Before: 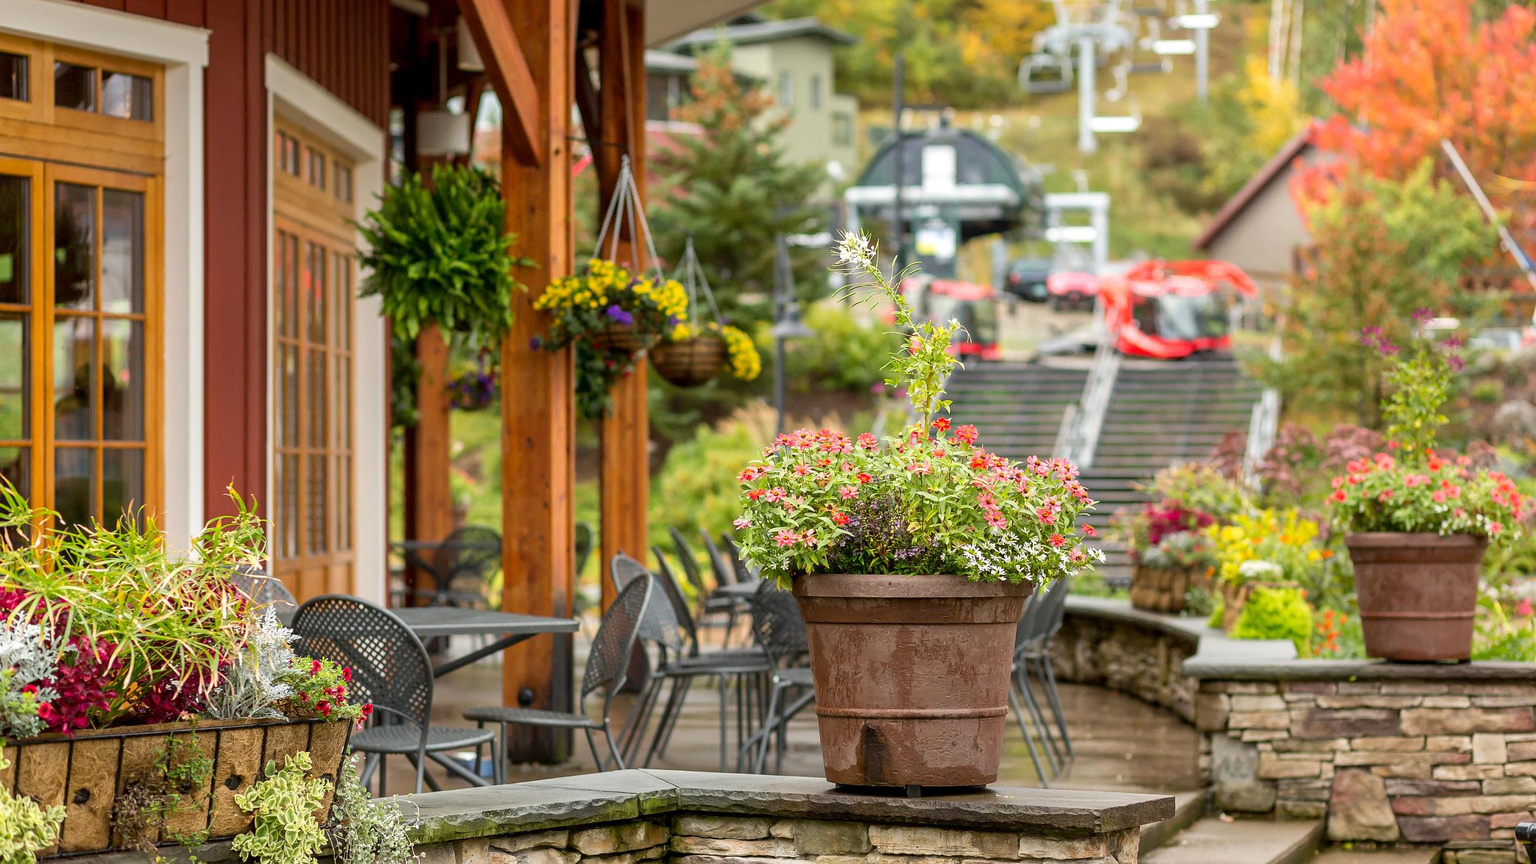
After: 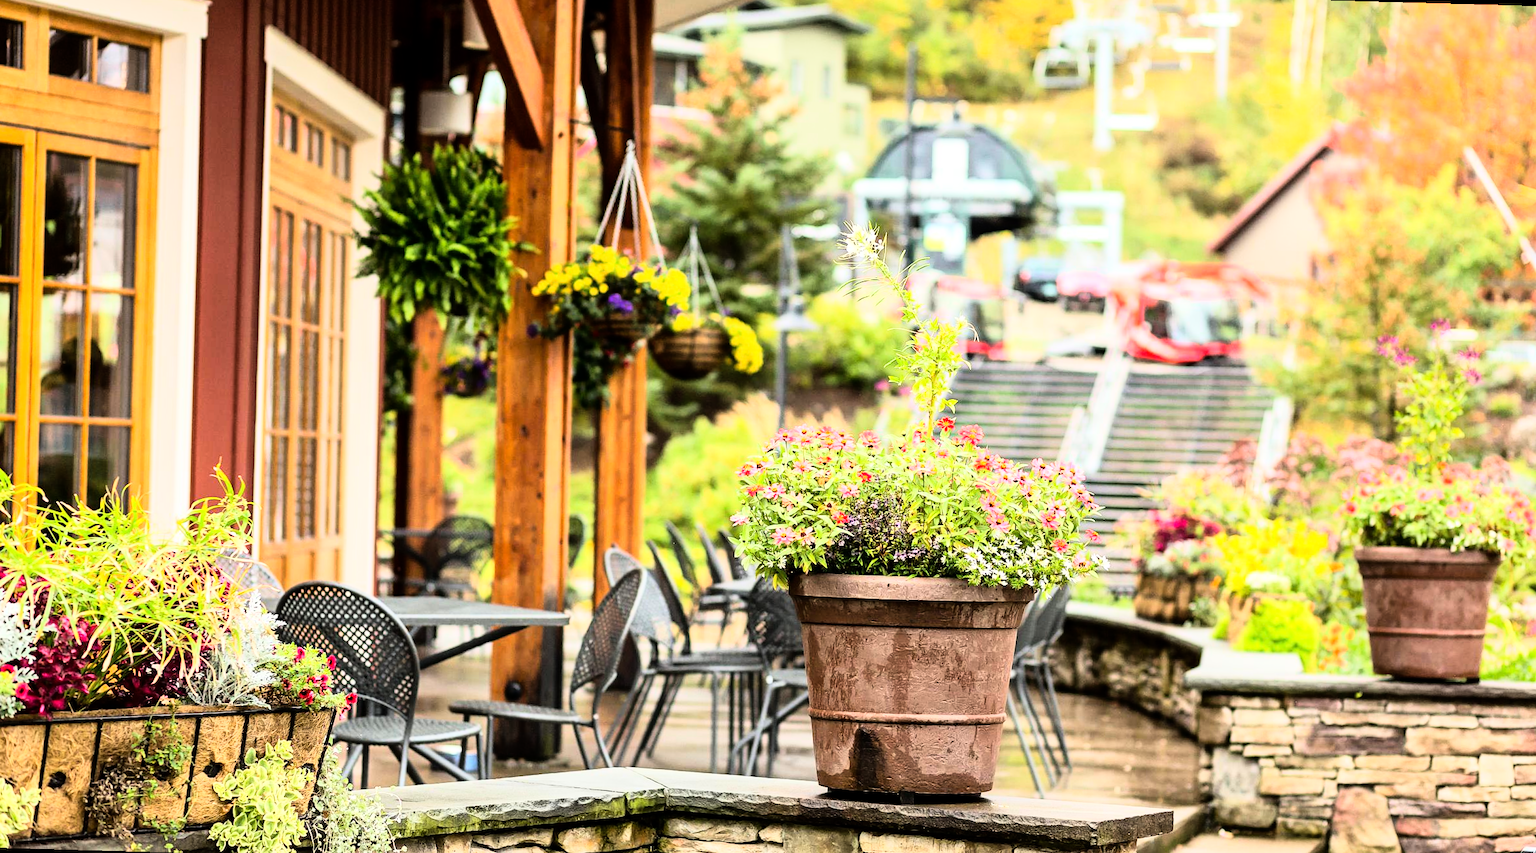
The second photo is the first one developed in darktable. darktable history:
rgb curve: curves: ch0 [(0, 0) (0.21, 0.15) (0.24, 0.21) (0.5, 0.75) (0.75, 0.96) (0.89, 0.99) (1, 1)]; ch1 [(0, 0.02) (0.21, 0.13) (0.25, 0.2) (0.5, 0.67) (0.75, 0.9) (0.89, 0.97) (1, 1)]; ch2 [(0, 0.02) (0.21, 0.13) (0.25, 0.2) (0.5, 0.67) (0.75, 0.9) (0.89, 0.97) (1, 1)], compensate middle gray true
rotate and perspective: rotation 1.57°, crop left 0.018, crop right 0.982, crop top 0.039, crop bottom 0.961
